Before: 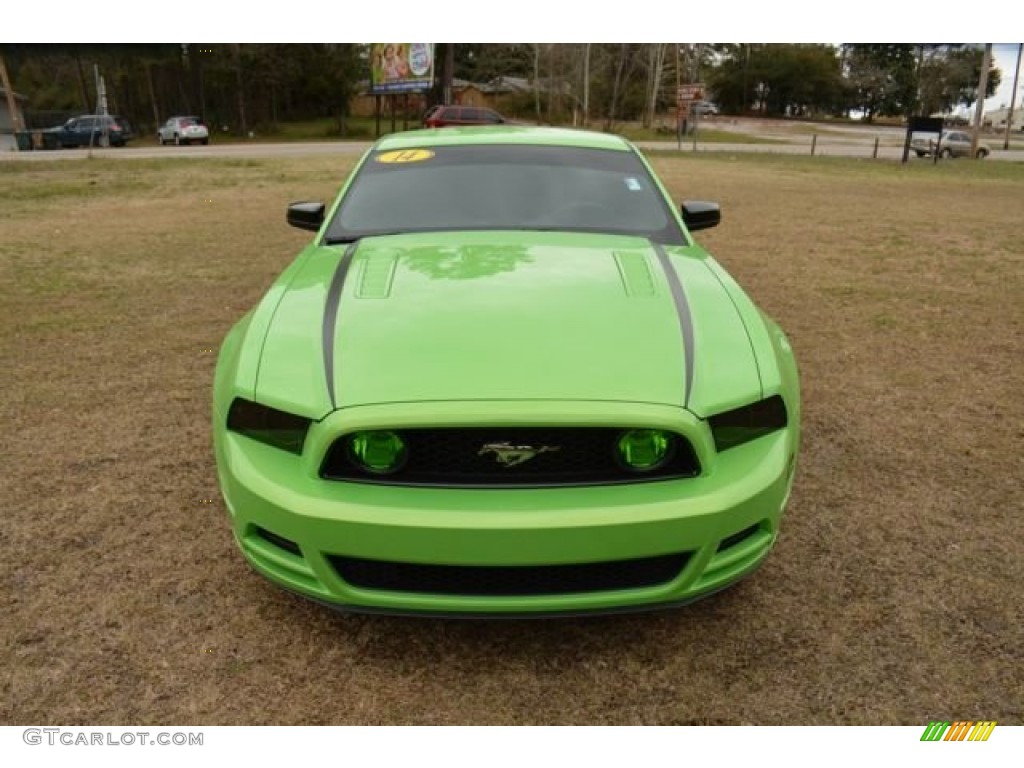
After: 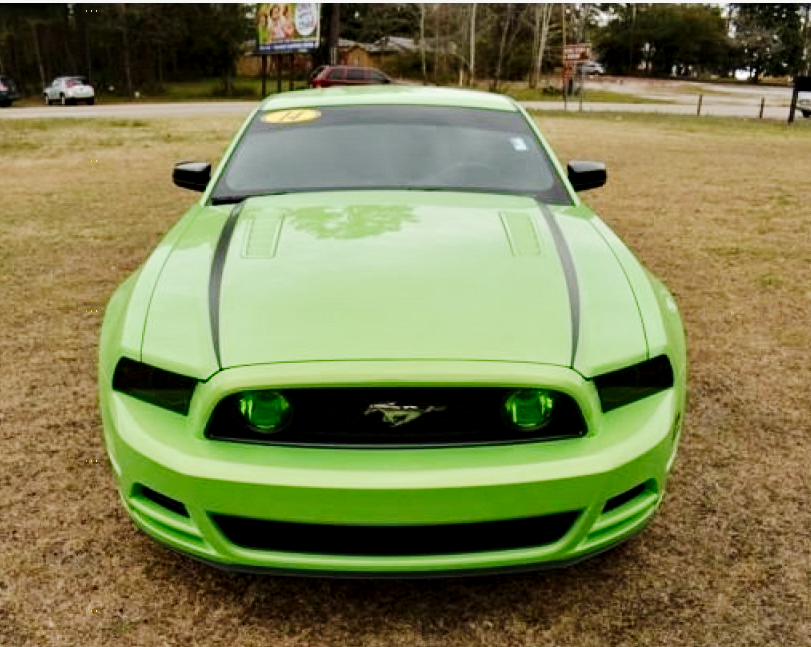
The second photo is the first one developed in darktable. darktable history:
crop: left 11.194%, top 5.273%, right 9.578%, bottom 10.423%
tone curve: curves: ch0 [(0.014, 0) (0.13, 0.09) (0.227, 0.211) (0.346, 0.388) (0.499, 0.598) (0.662, 0.76) (0.795, 0.846) (1, 0.969)]; ch1 [(0, 0) (0.366, 0.367) (0.447, 0.417) (0.473, 0.484) (0.504, 0.502) (0.525, 0.518) (0.564, 0.548) (0.639, 0.643) (1, 1)]; ch2 [(0, 0) (0.333, 0.346) (0.375, 0.375) (0.424, 0.43) (0.476, 0.498) (0.496, 0.505) (0.517, 0.515) (0.542, 0.564) (0.583, 0.6) (0.64, 0.622) (0.723, 0.676) (1, 1)], preserve colors none
contrast equalizer: y [[0.601, 0.6, 0.598, 0.598, 0.6, 0.601], [0.5 ×6], [0.5 ×6], [0 ×6], [0 ×6]], mix 0.511
